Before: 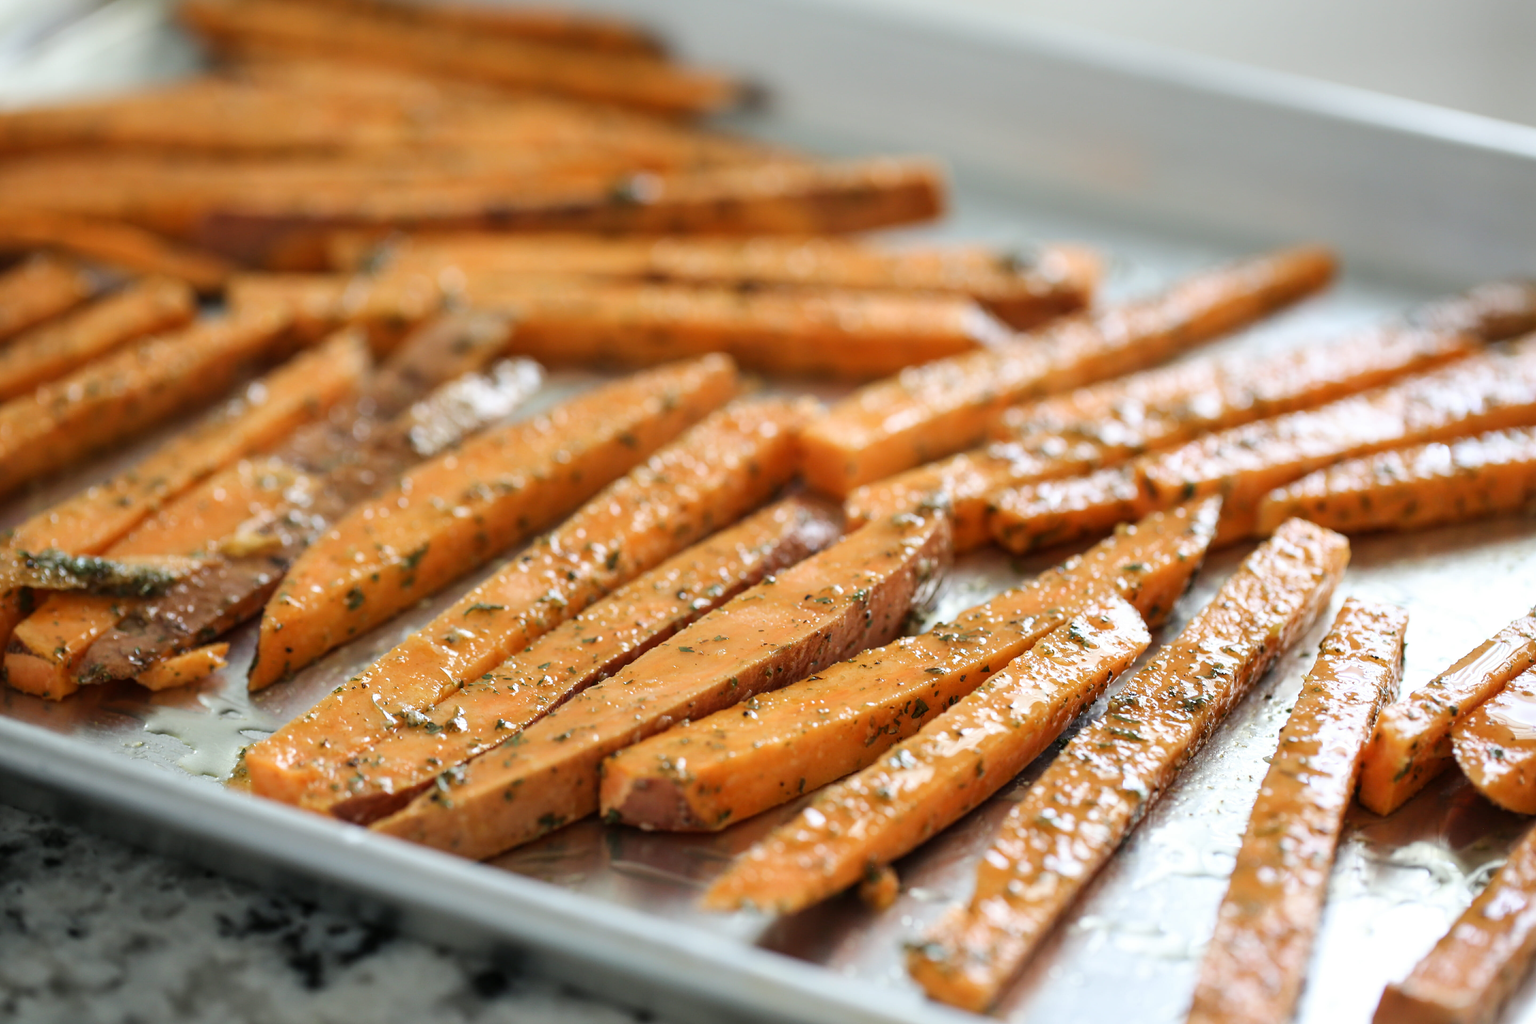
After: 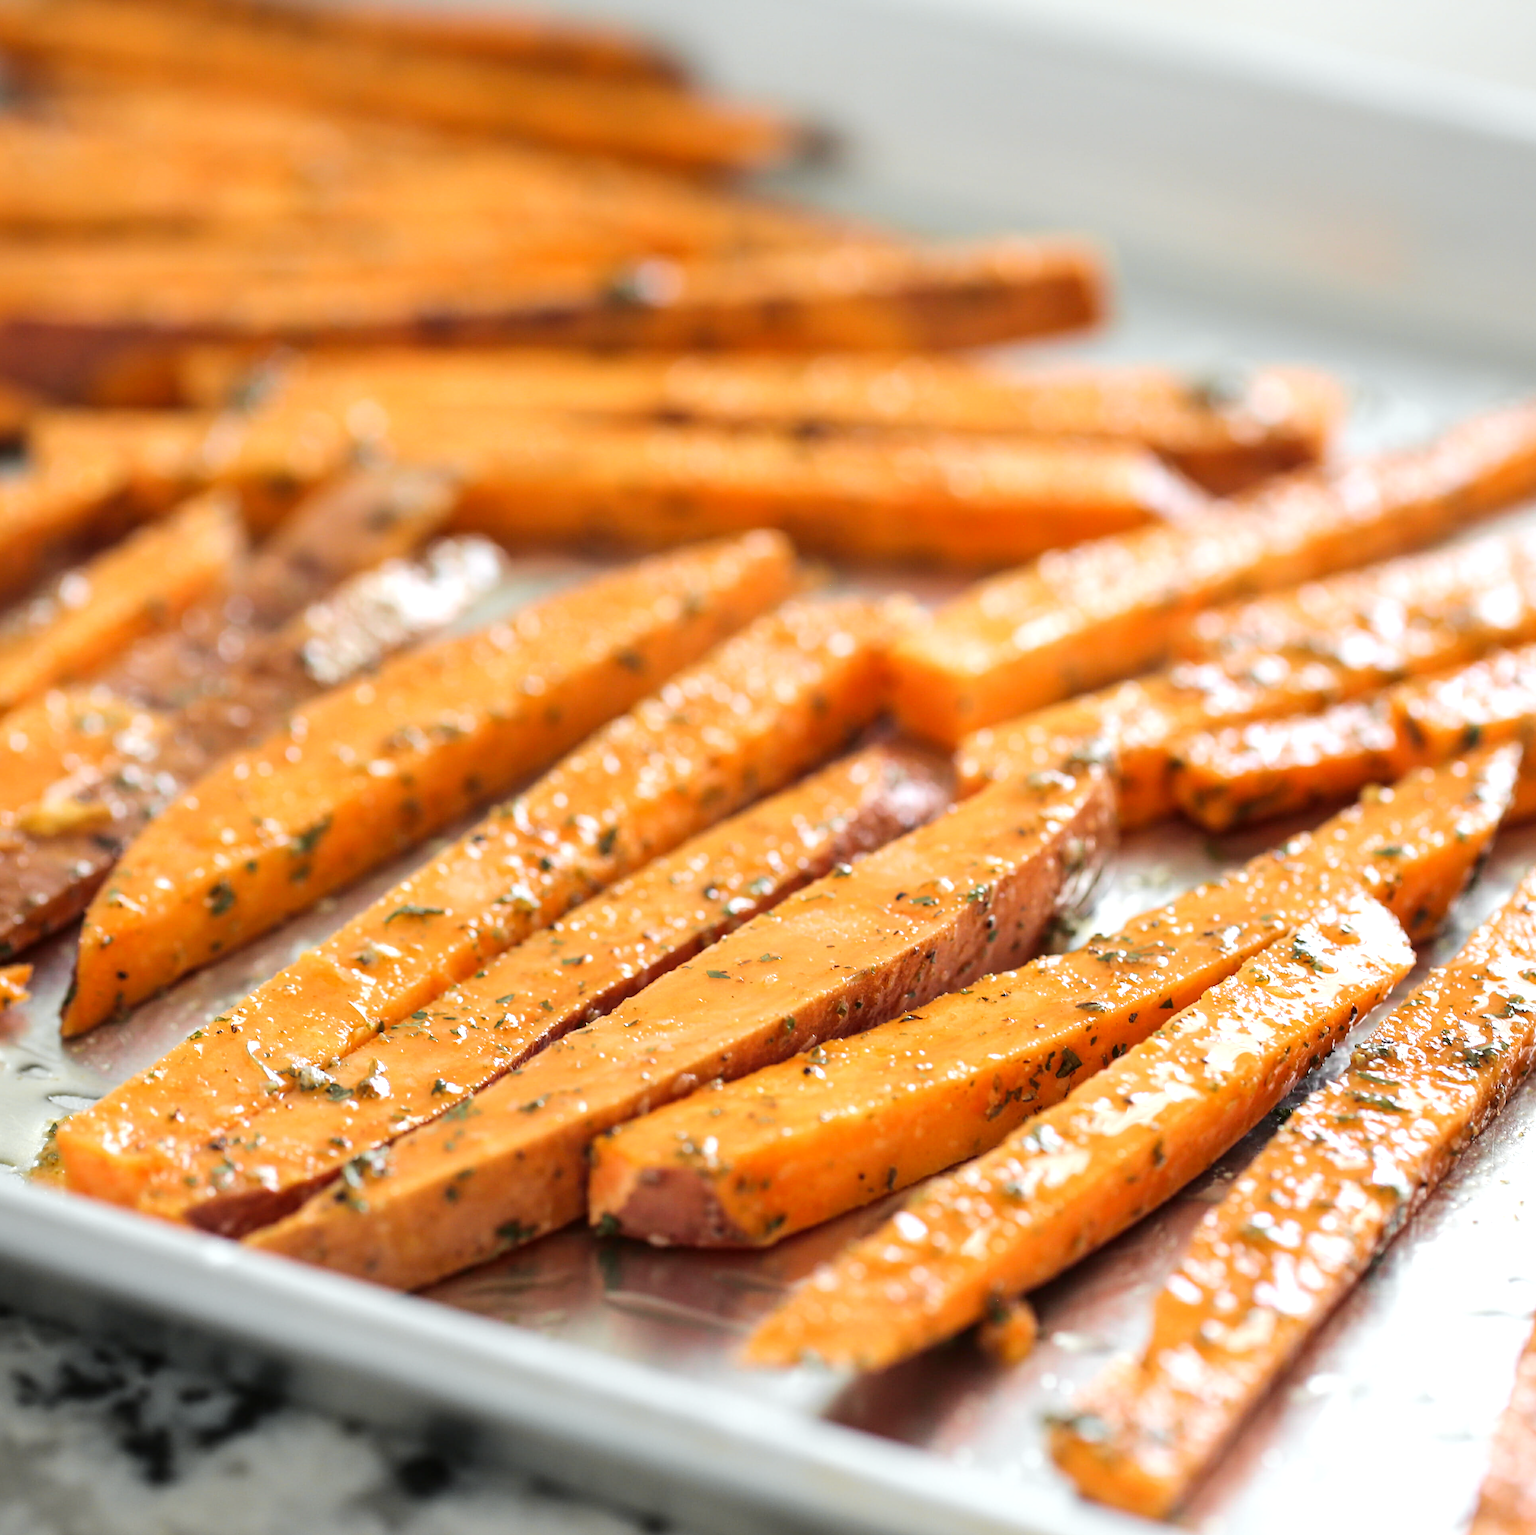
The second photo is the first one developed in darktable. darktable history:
tone curve: curves: ch0 [(0, 0.013) (0.036, 0.035) (0.274, 0.288) (0.504, 0.536) (0.844, 0.84) (1, 0.97)]; ch1 [(0, 0) (0.389, 0.403) (0.462, 0.48) (0.499, 0.5) (0.522, 0.534) (0.567, 0.588) (0.626, 0.645) (0.749, 0.781) (1, 1)]; ch2 [(0, 0) (0.457, 0.486) (0.5, 0.501) (0.533, 0.539) (0.599, 0.6) (0.704, 0.732) (1, 1)], color space Lab, independent channels, preserve colors none
crop and rotate: left 13.537%, right 19.796%
exposure: black level correction 0, exposure 0.5 EV, compensate exposure bias true, compensate highlight preservation false
